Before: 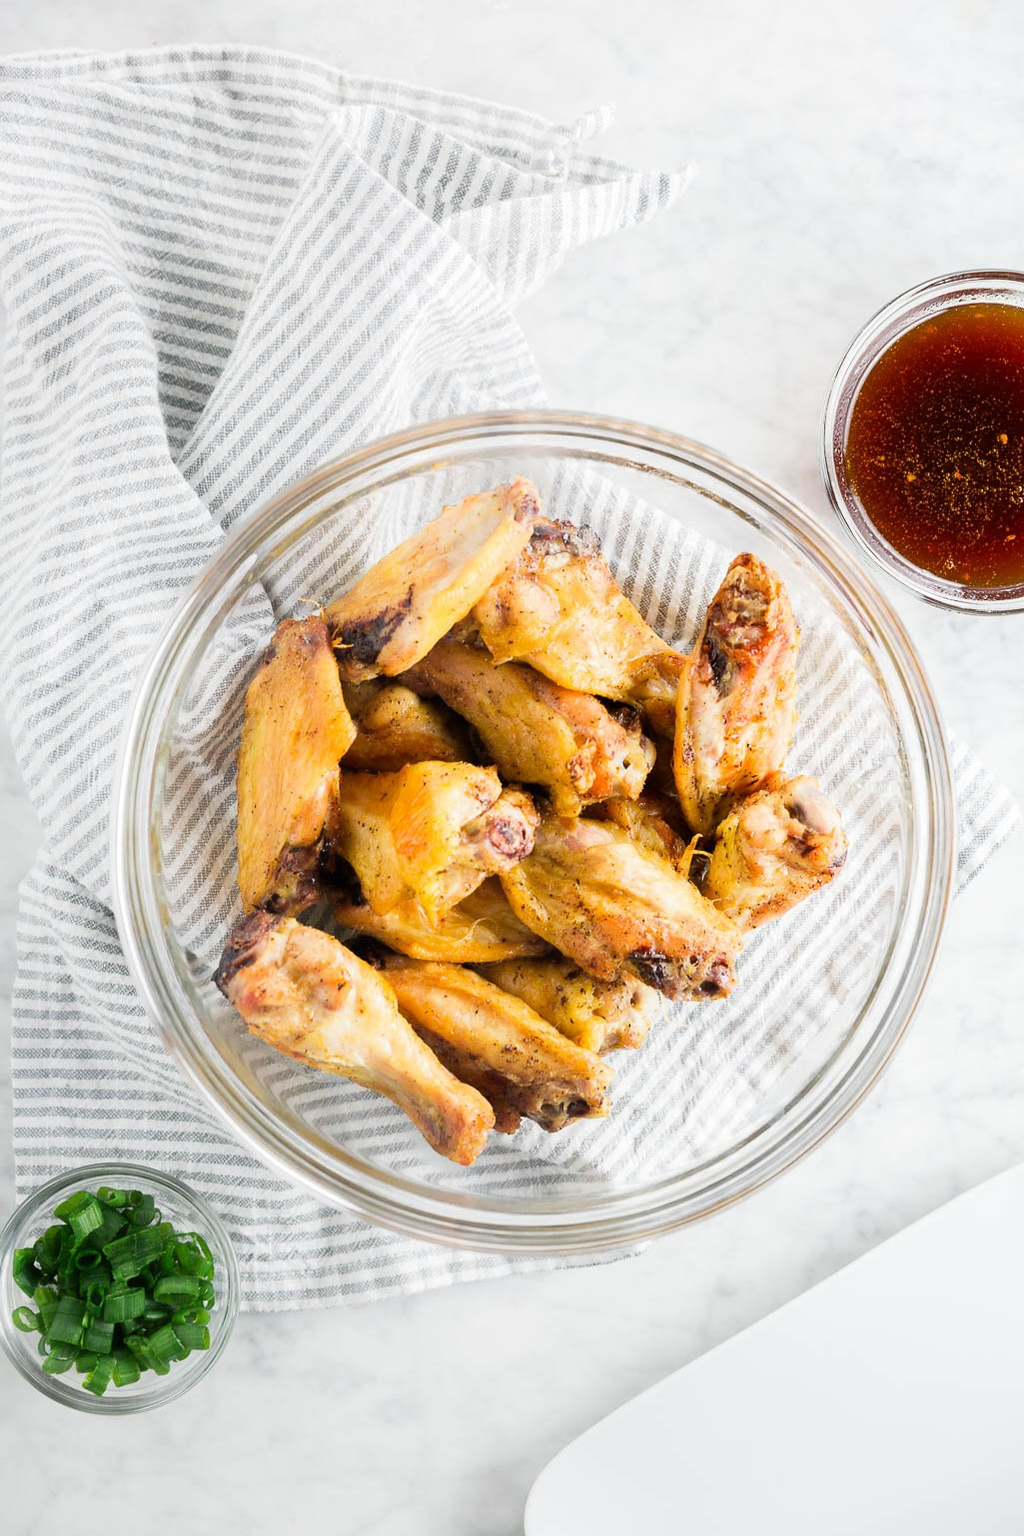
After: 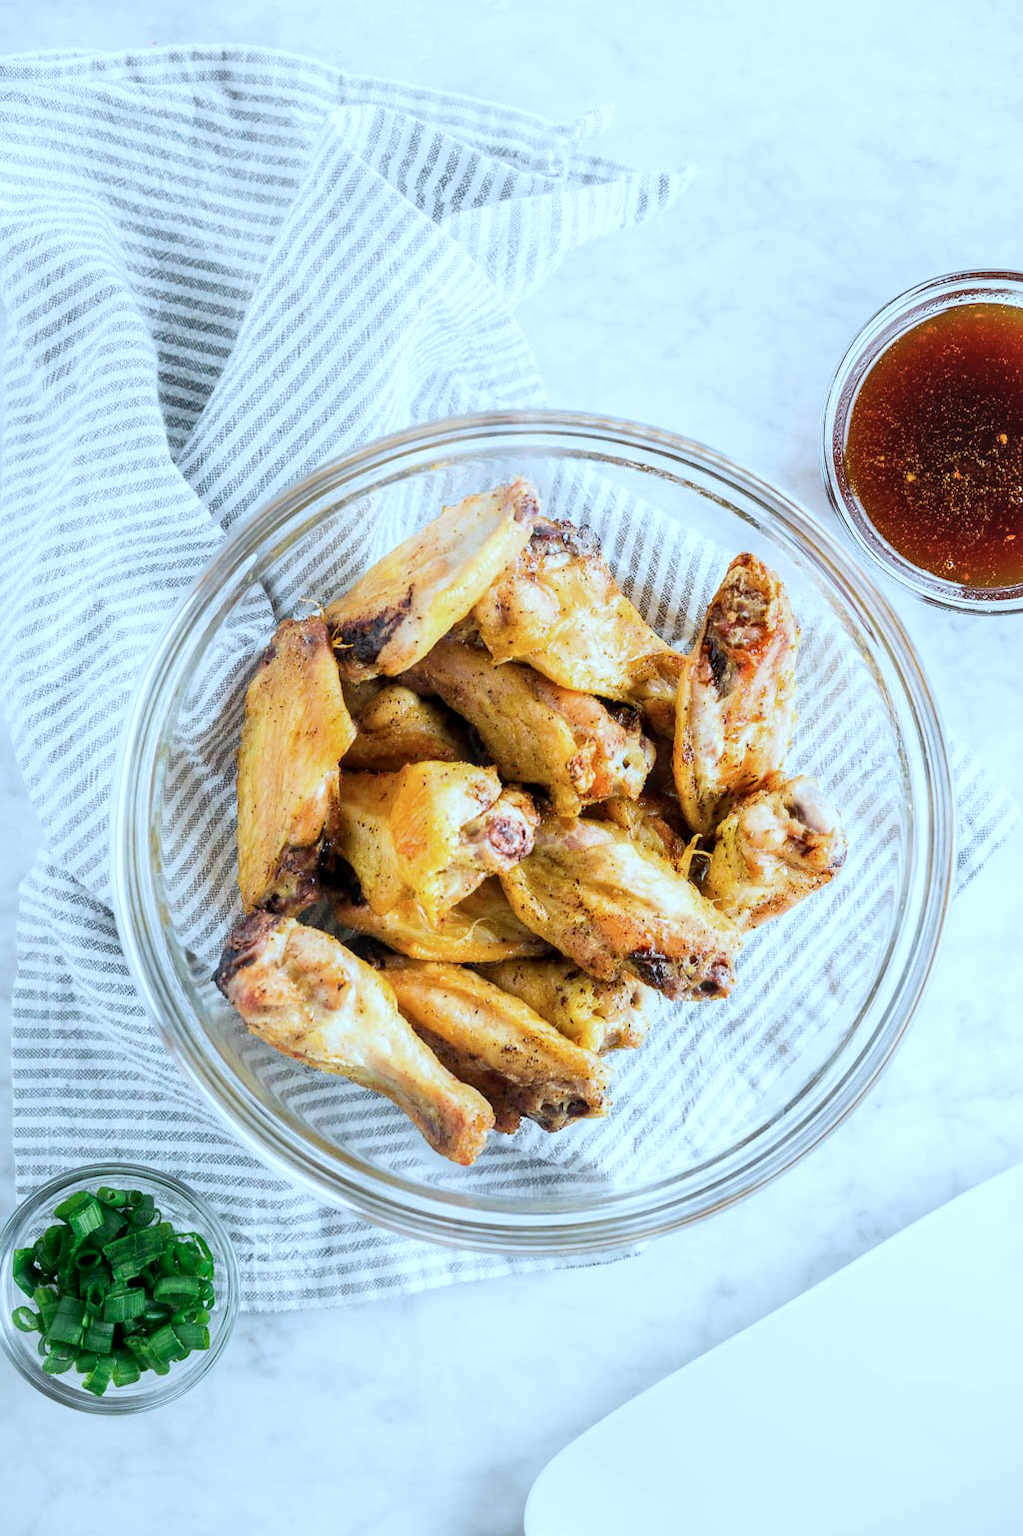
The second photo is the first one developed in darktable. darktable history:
color calibration: x 0.383, y 0.371, temperature 3903.28 K, saturation algorithm version 1 (2020)
local contrast: on, module defaults
